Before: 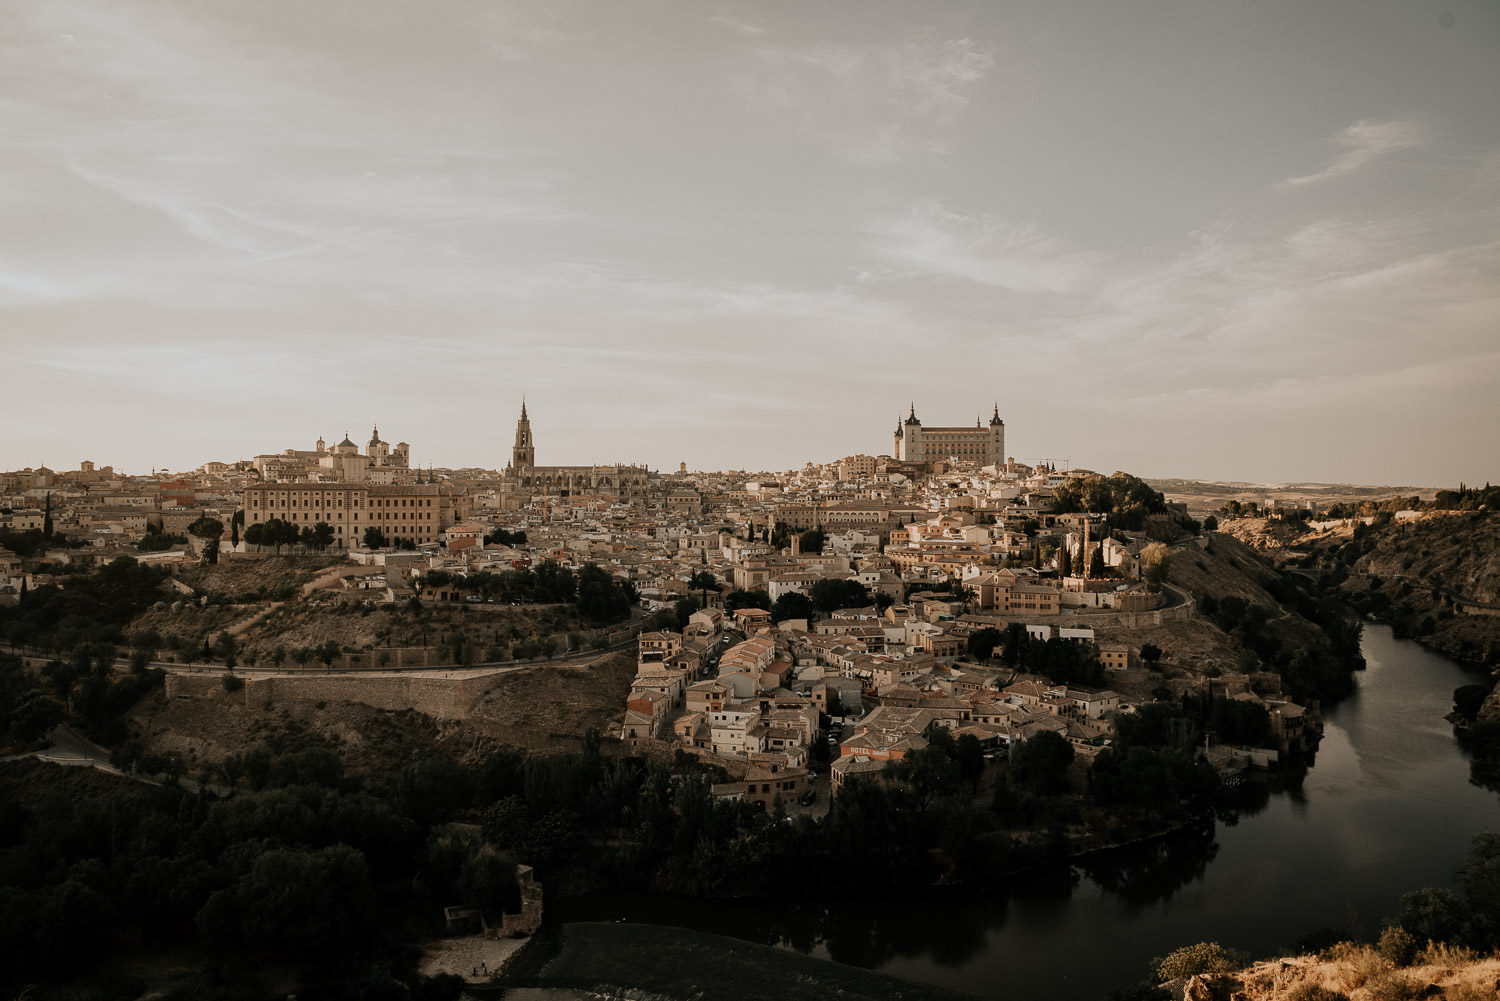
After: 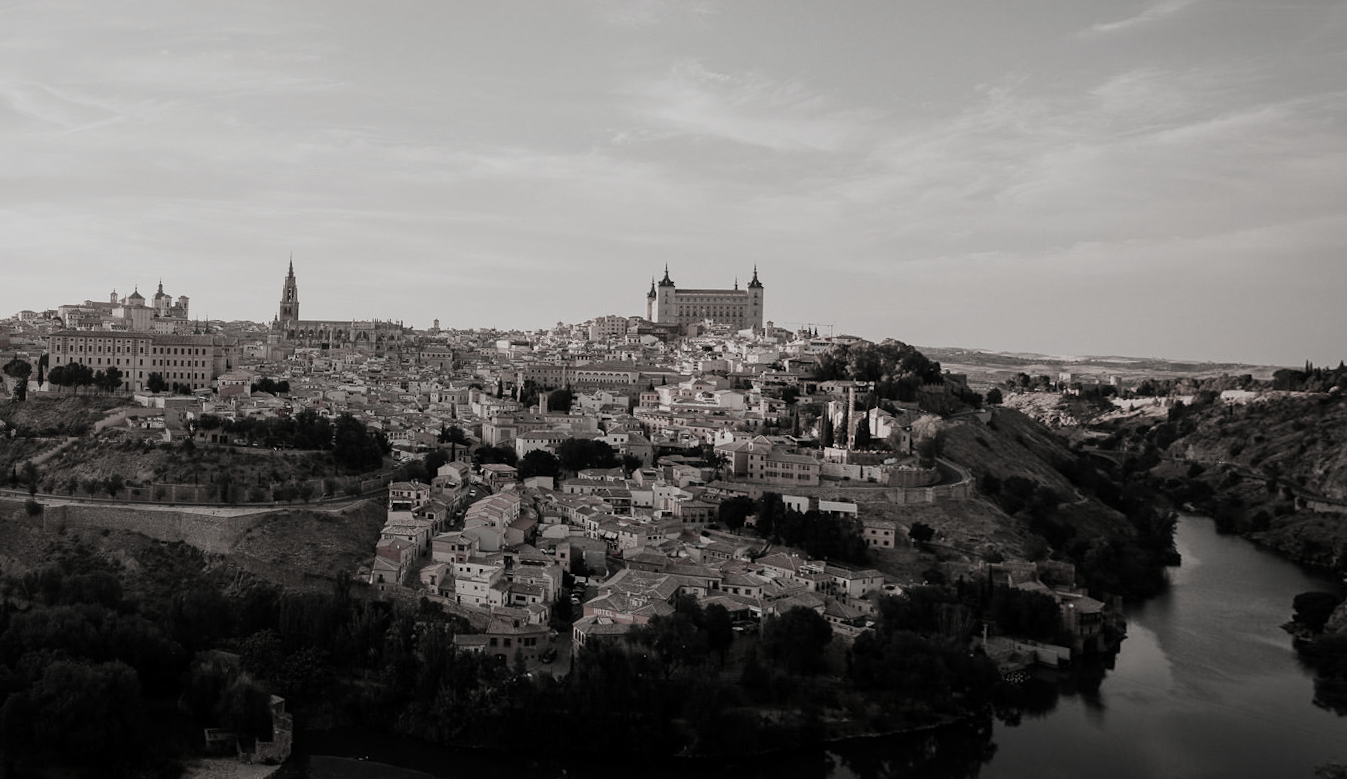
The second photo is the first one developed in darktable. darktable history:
tone equalizer: on, module defaults
rotate and perspective: rotation 1.69°, lens shift (vertical) -0.023, lens shift (horizontal) -0.291, crop left 0.025, crop right 0.988, crop top 0.092, crop bottom 0.842
color contrast: green-magenta contrast 0.3, blue-yellow contrast 0.15
crop and rotate: left 8.262%, top 9.226%
